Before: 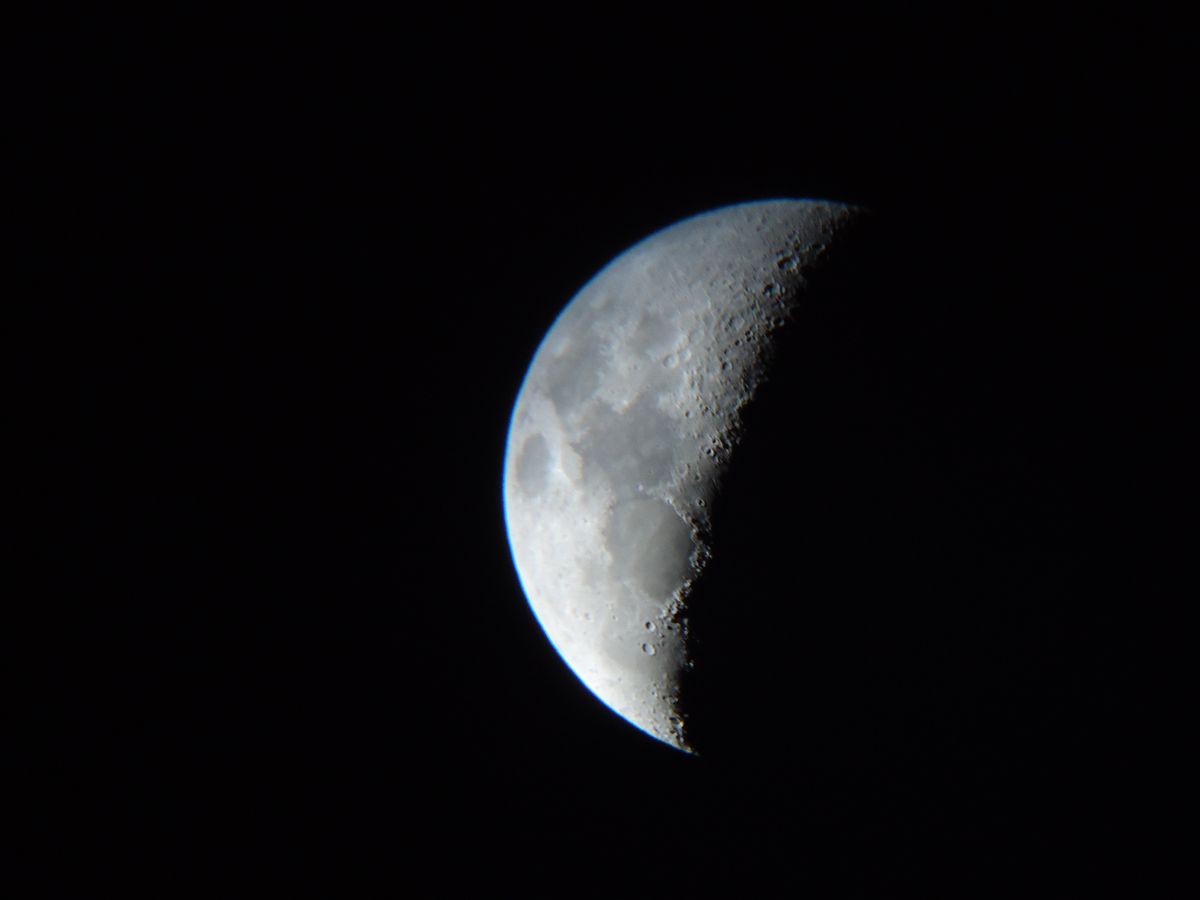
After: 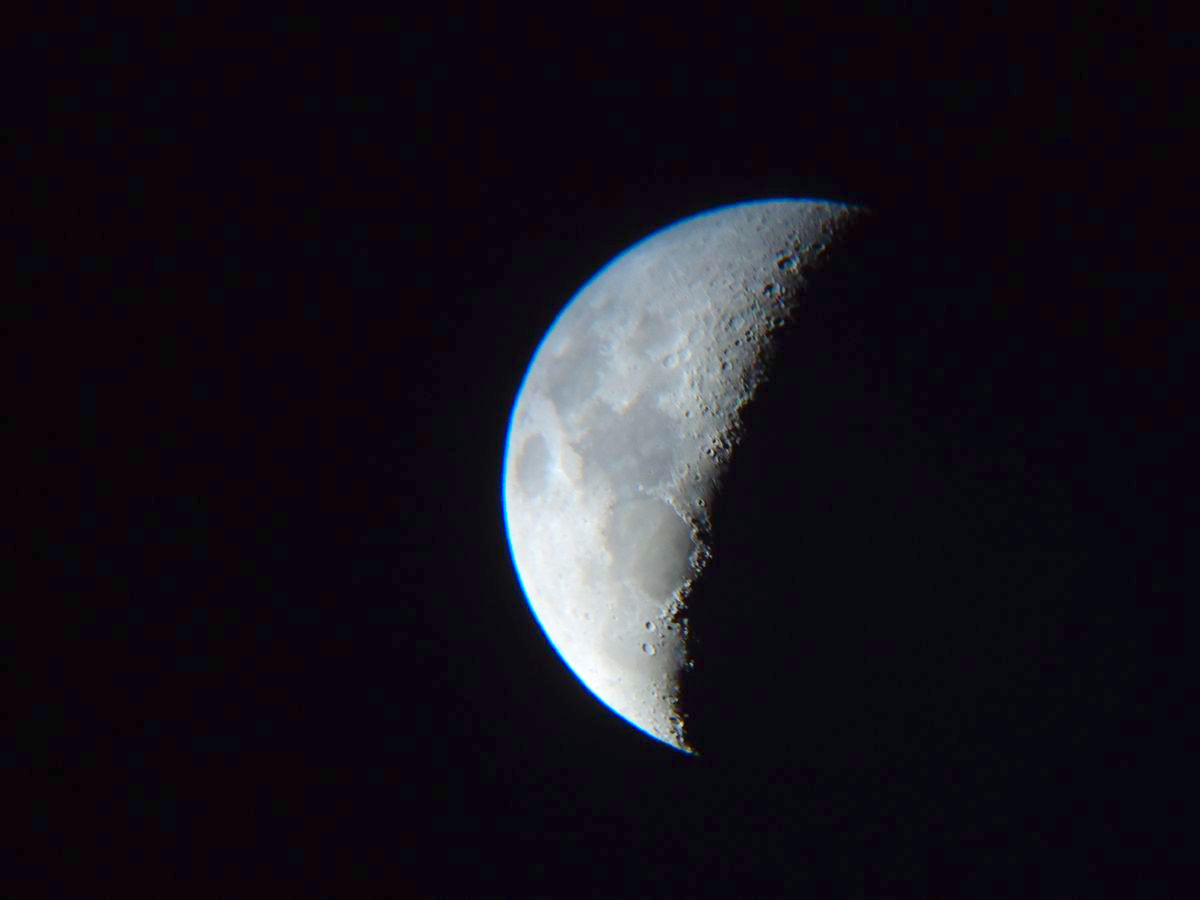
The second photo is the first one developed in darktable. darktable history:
color balance rgb: perceptual saturation grading › global saturation 25%, global vibrance 20%
levels: levels [0, 0.43, 0.984]
